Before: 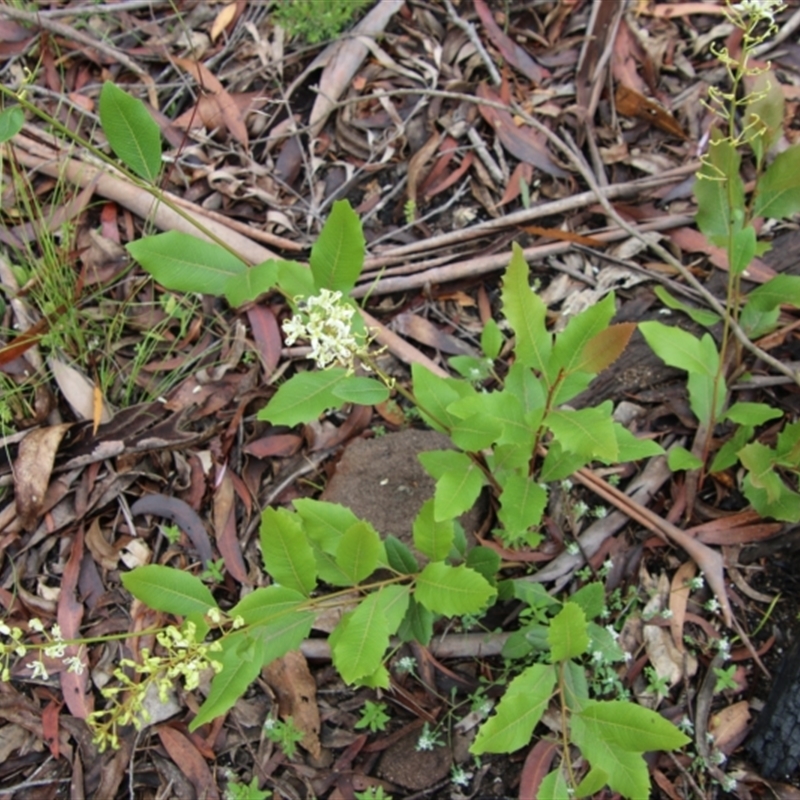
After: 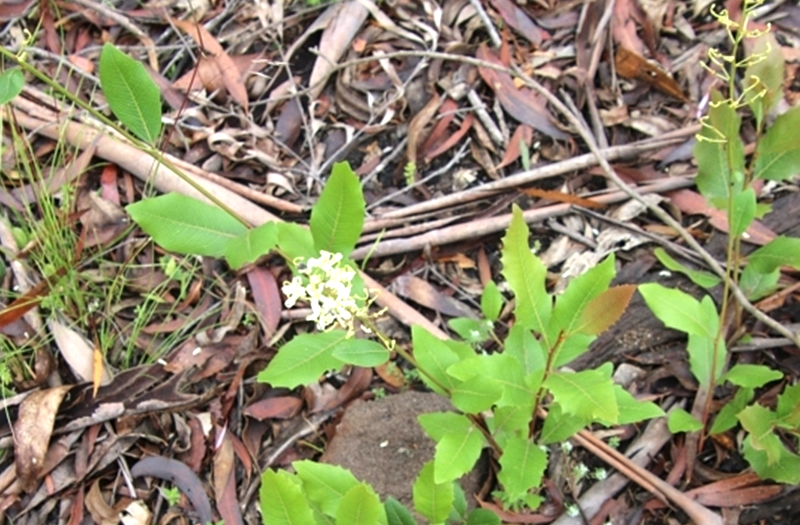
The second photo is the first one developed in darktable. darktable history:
sharpen: radius 1.235, amount 0.307, threshold 0.177
exposure: black level correction 0, exposure 0.691 EV, compensate exposure bias true, compensate highlight preservation false
crop and rotate: top 4.784%, bottom 29.499%
